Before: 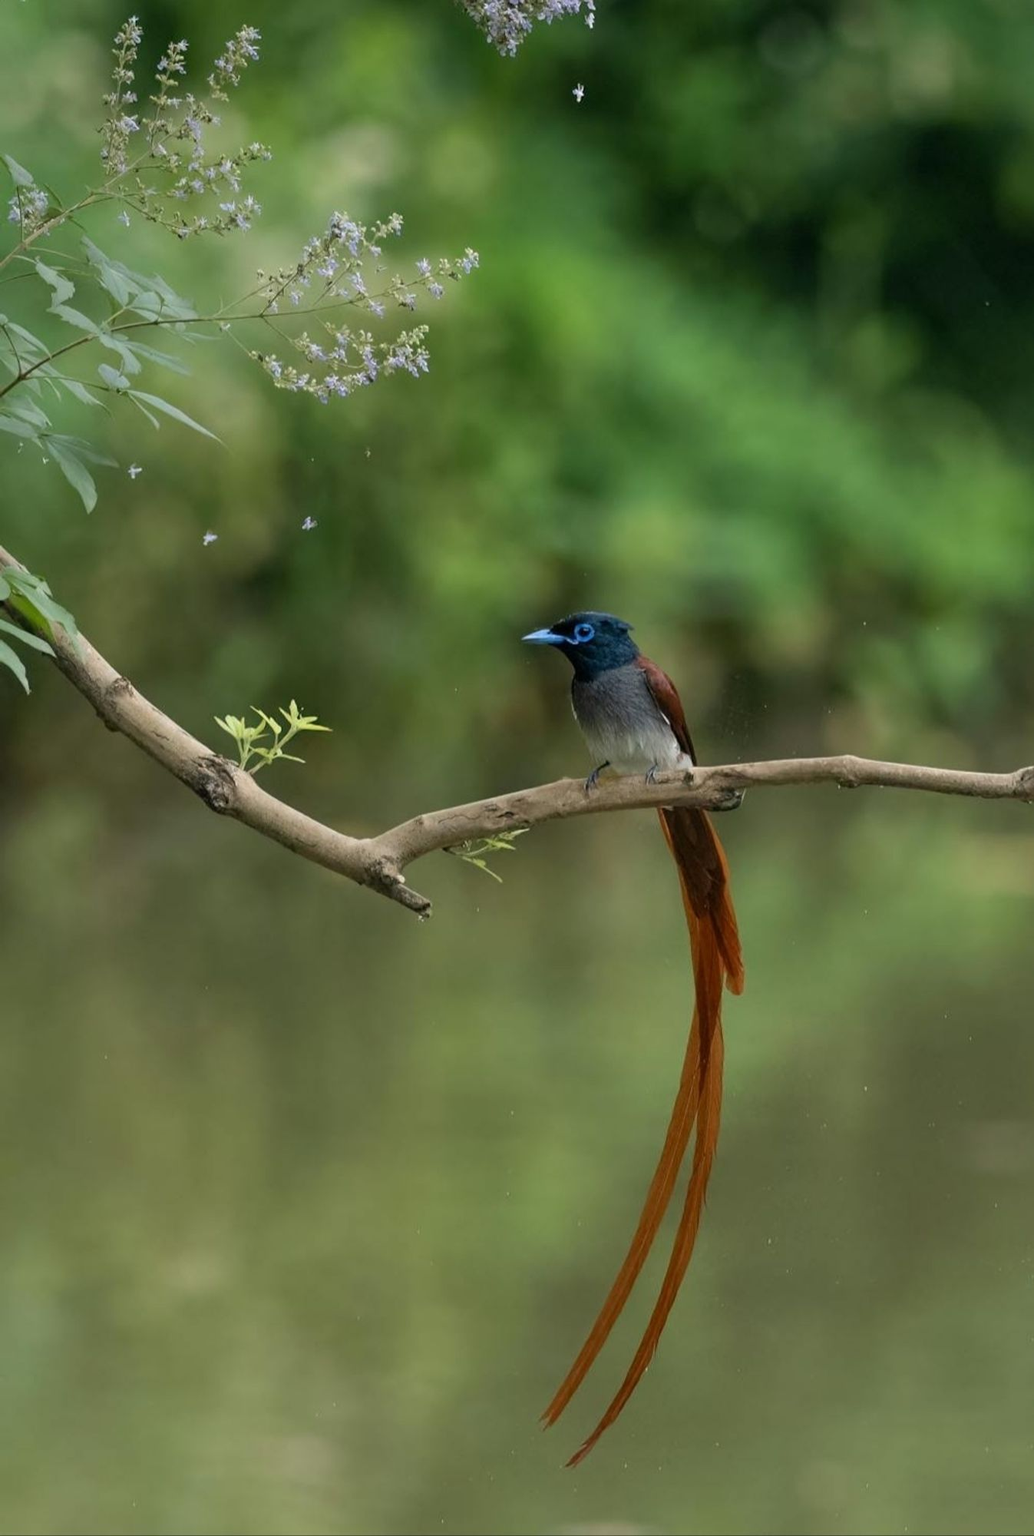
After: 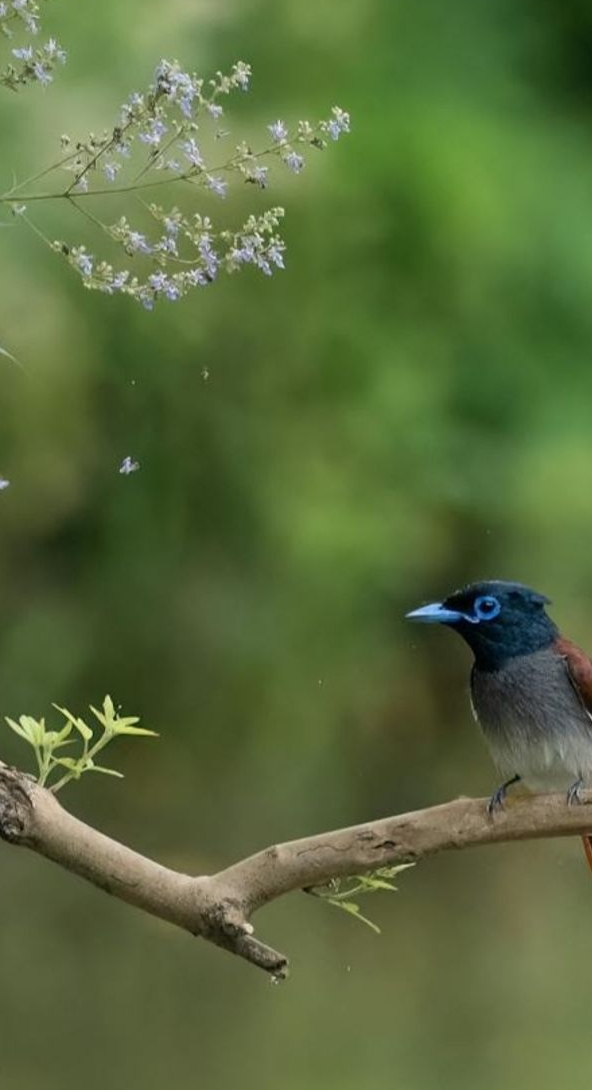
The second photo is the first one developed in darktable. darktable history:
crop: left 20.363%, top 10.848%, right 35.62%, bottom 34.637%
